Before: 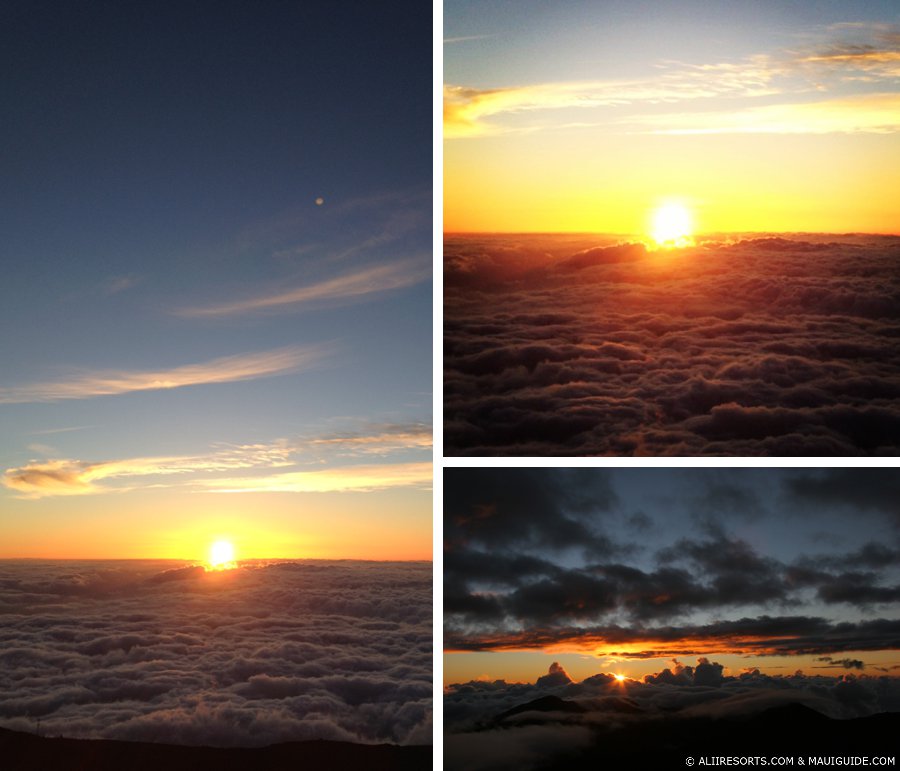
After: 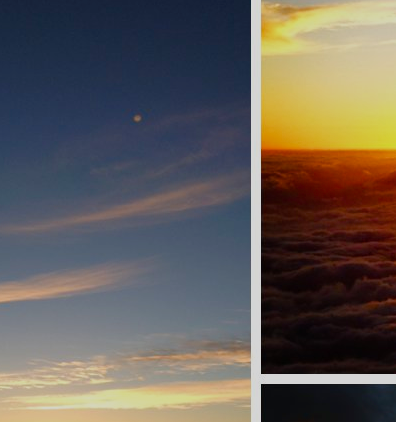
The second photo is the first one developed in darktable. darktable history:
white balance: emerald 1
crop: left 20.248%, top 10.86%, right 35.675%, bottom 34.321%
exposure: exposure -0.582 EV, compensate highlight preservation false
color balance rgb: perceptual saturation grading › global saturation 20%, perceptual saturation grading › highlights -25%, perceptual saturation grading › shadows 50%
